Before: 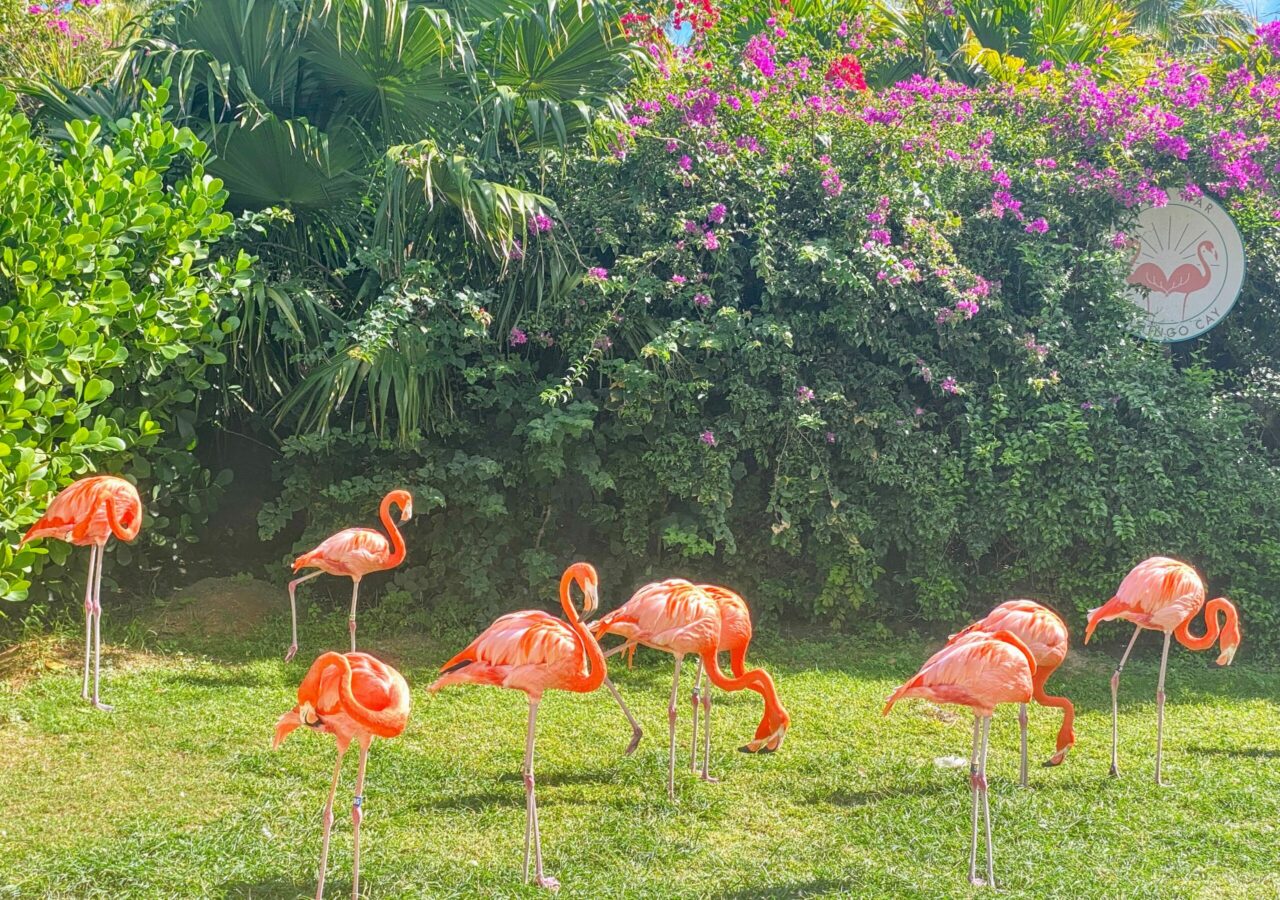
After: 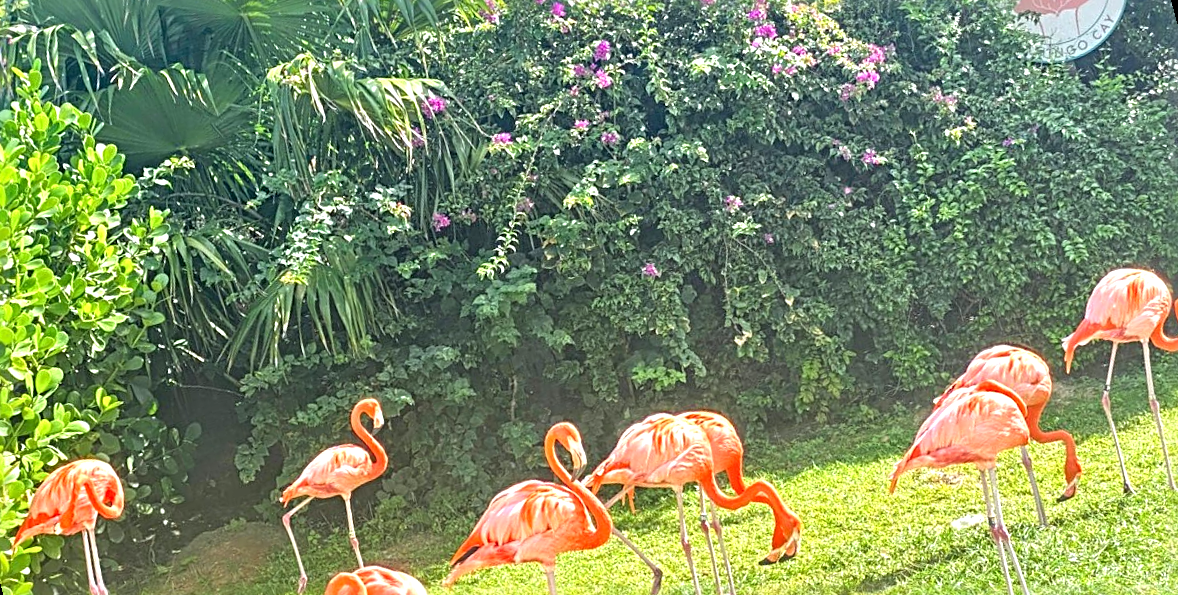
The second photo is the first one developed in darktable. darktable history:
white balance: red 0.978, blue 0.999
rotate and perspective: rotation -14.8°, crop left 0.1, crop right 0.903, crop top 0.25, crop bottom 0.748
sharpen: radius 4
exposure: black level correction 0, exposure 0.7 EV, compensate exposure bias true, compensate highlight preservation false
